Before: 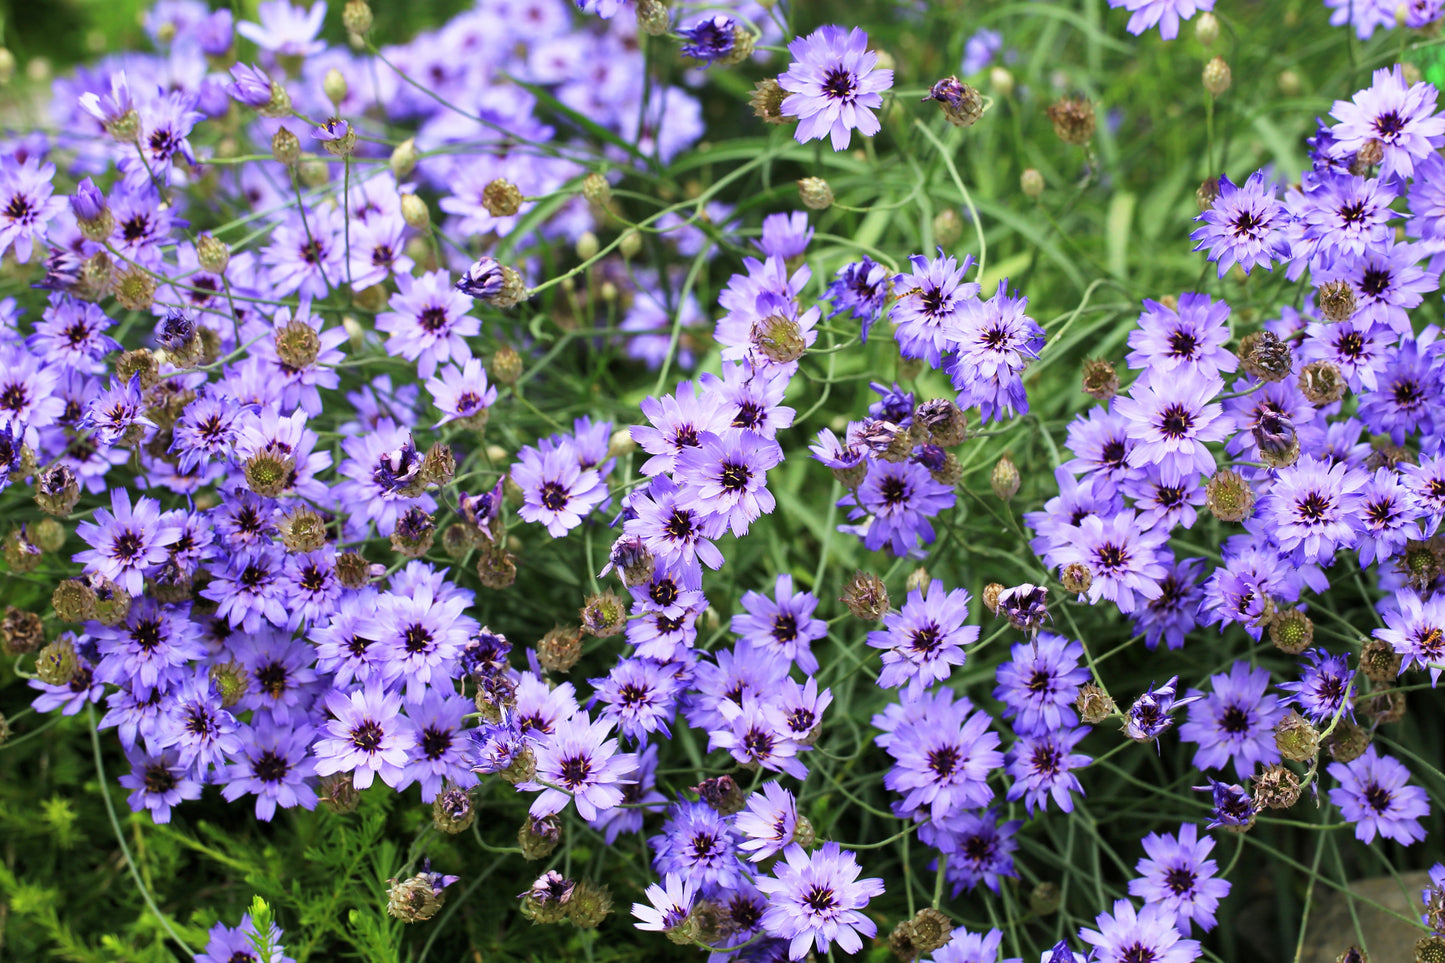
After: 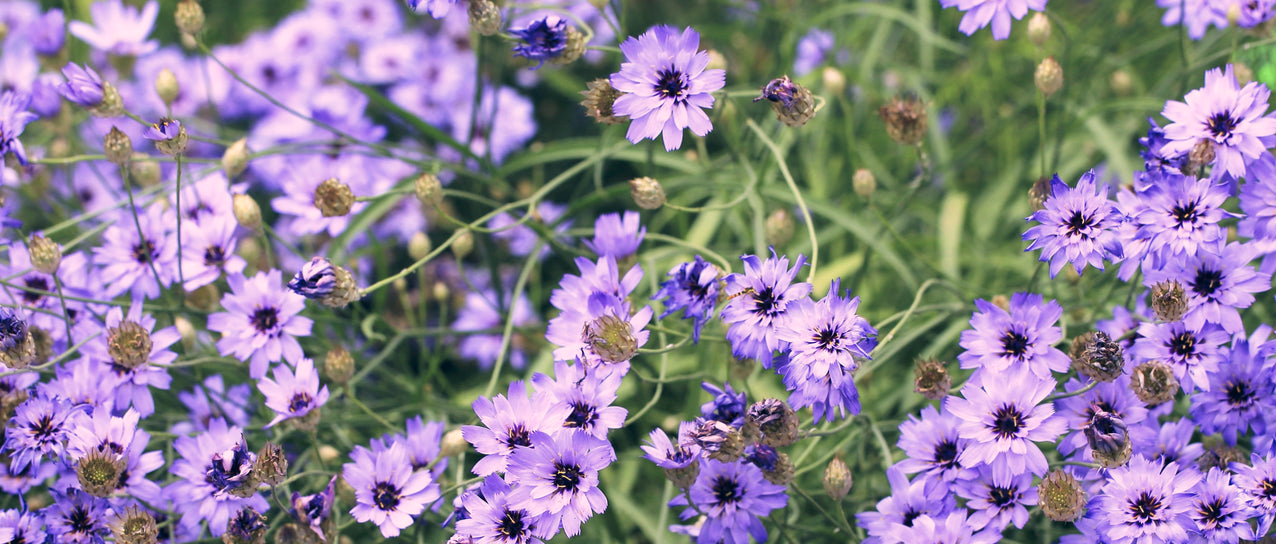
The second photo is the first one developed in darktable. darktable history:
crop and rotate: left 11.664%, bottom 43.429%
color correction: highlights a* 13.99, highlights b* 6.1, shadows a* -5.29, shadows b* -15.38, saturation 0.835
